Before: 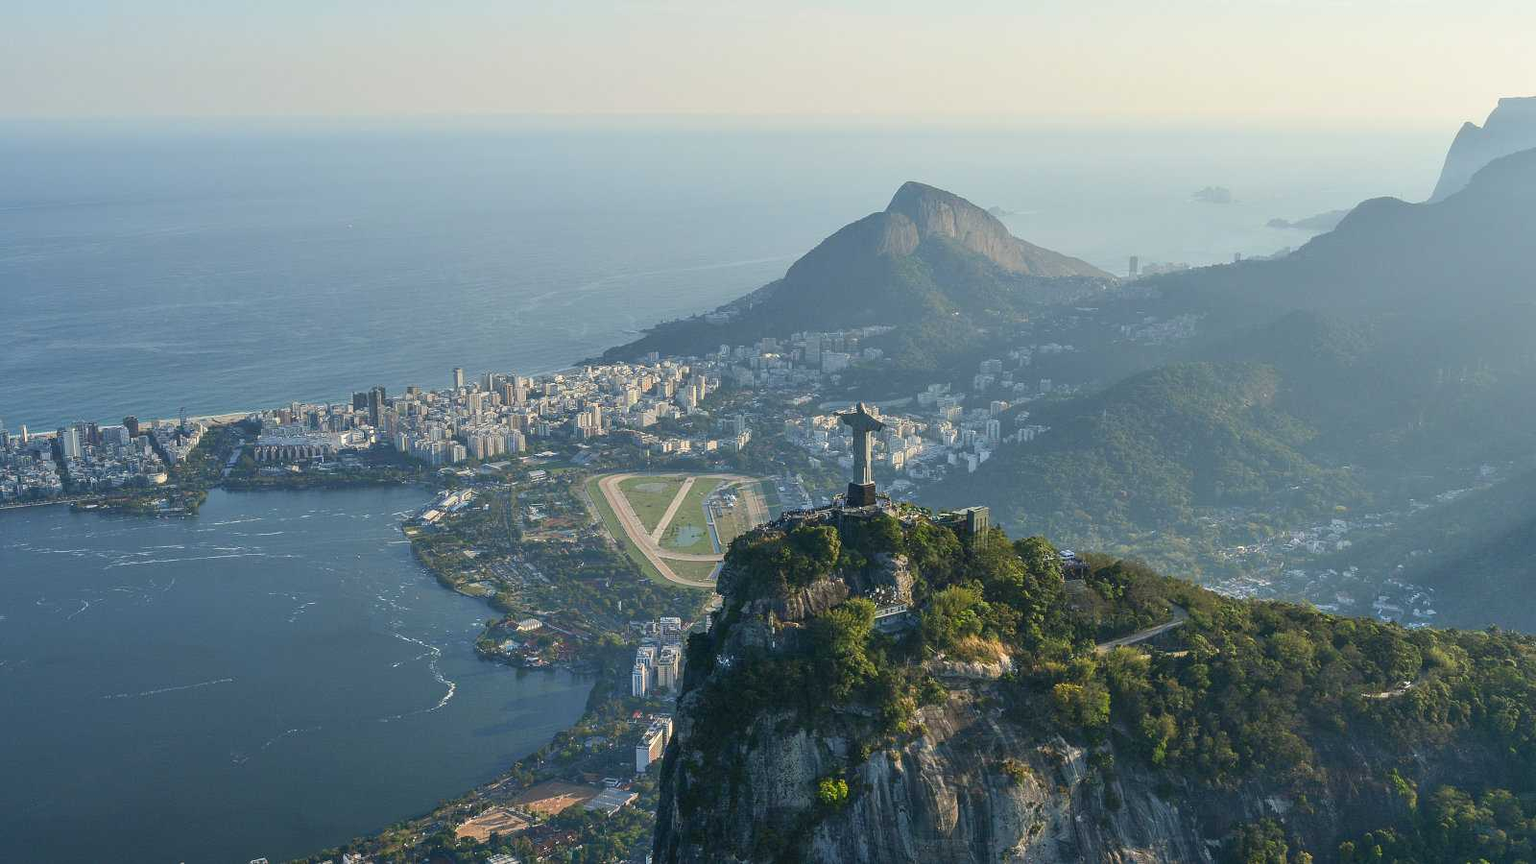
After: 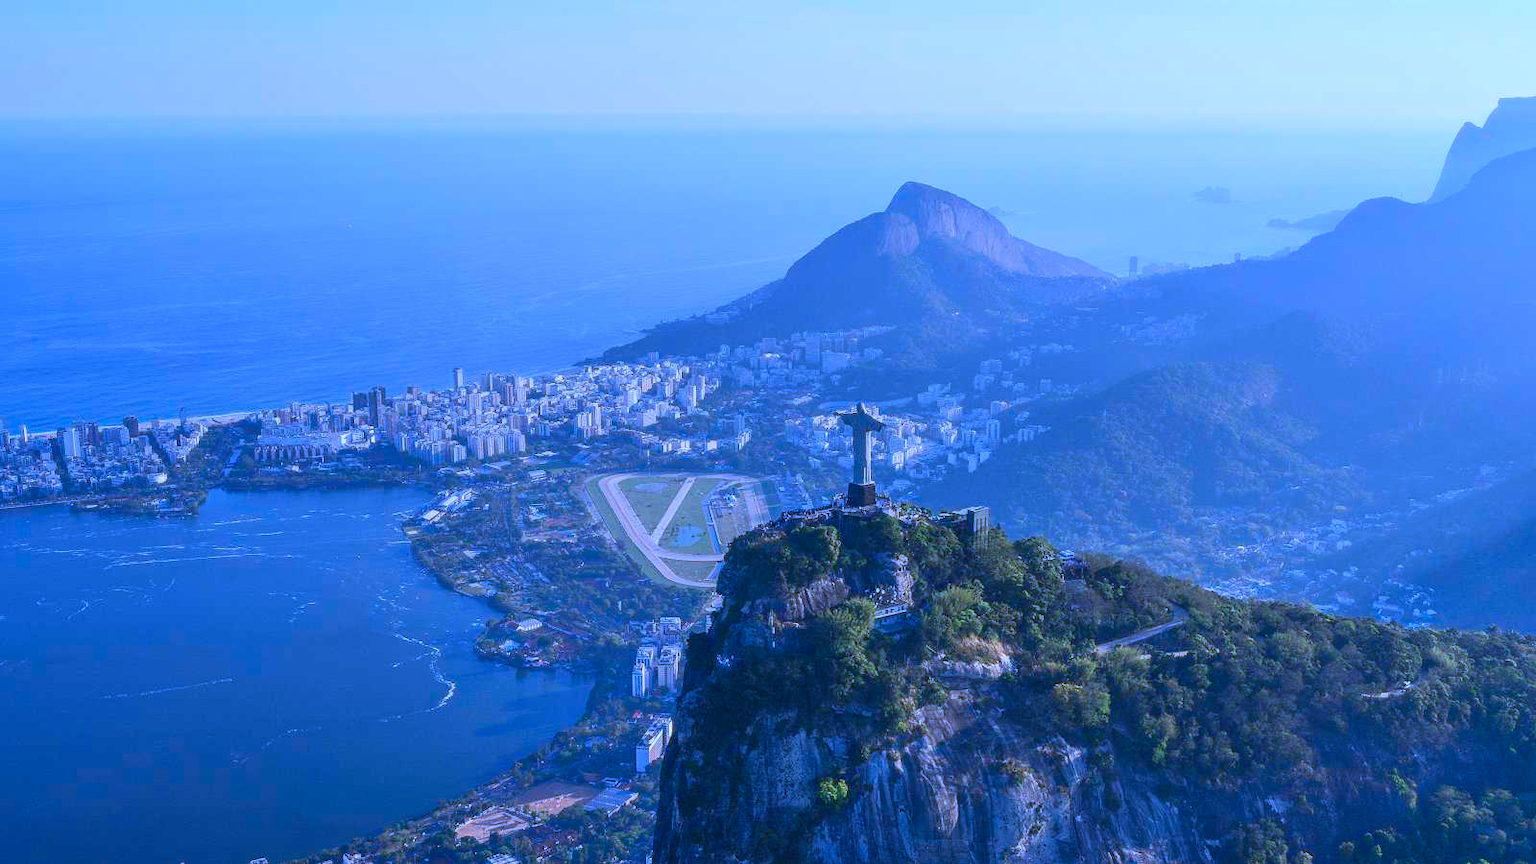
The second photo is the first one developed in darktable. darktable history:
tone equalizer: -7 EV 0.18 EV, -6 EV 0.12 EV, -5 EV 0.08 EV, -4 EV 0.04 EV, -2 EV -0.02 EV, -1 EV -0.04 EV, +0 EV -0.06 EV, luminance estimator HSV value / RGB max
color calibration: output R [1.063, -0.012, -0.003, 0], output B [-0.079, 0.047, 1, 0], illuminant custom, x 0.46, y 0.43, temperature 2642.66 K
